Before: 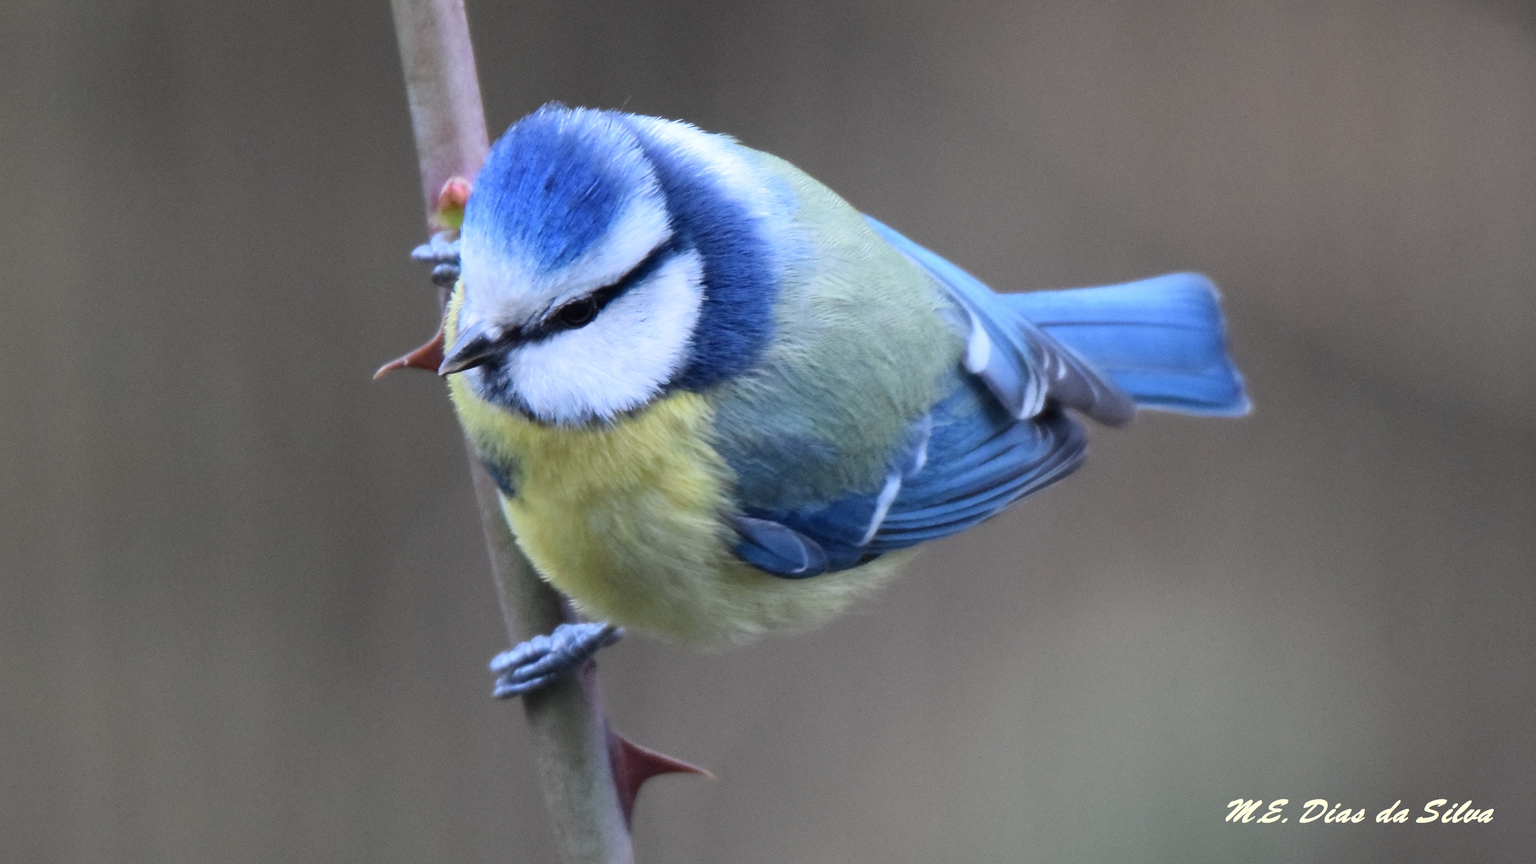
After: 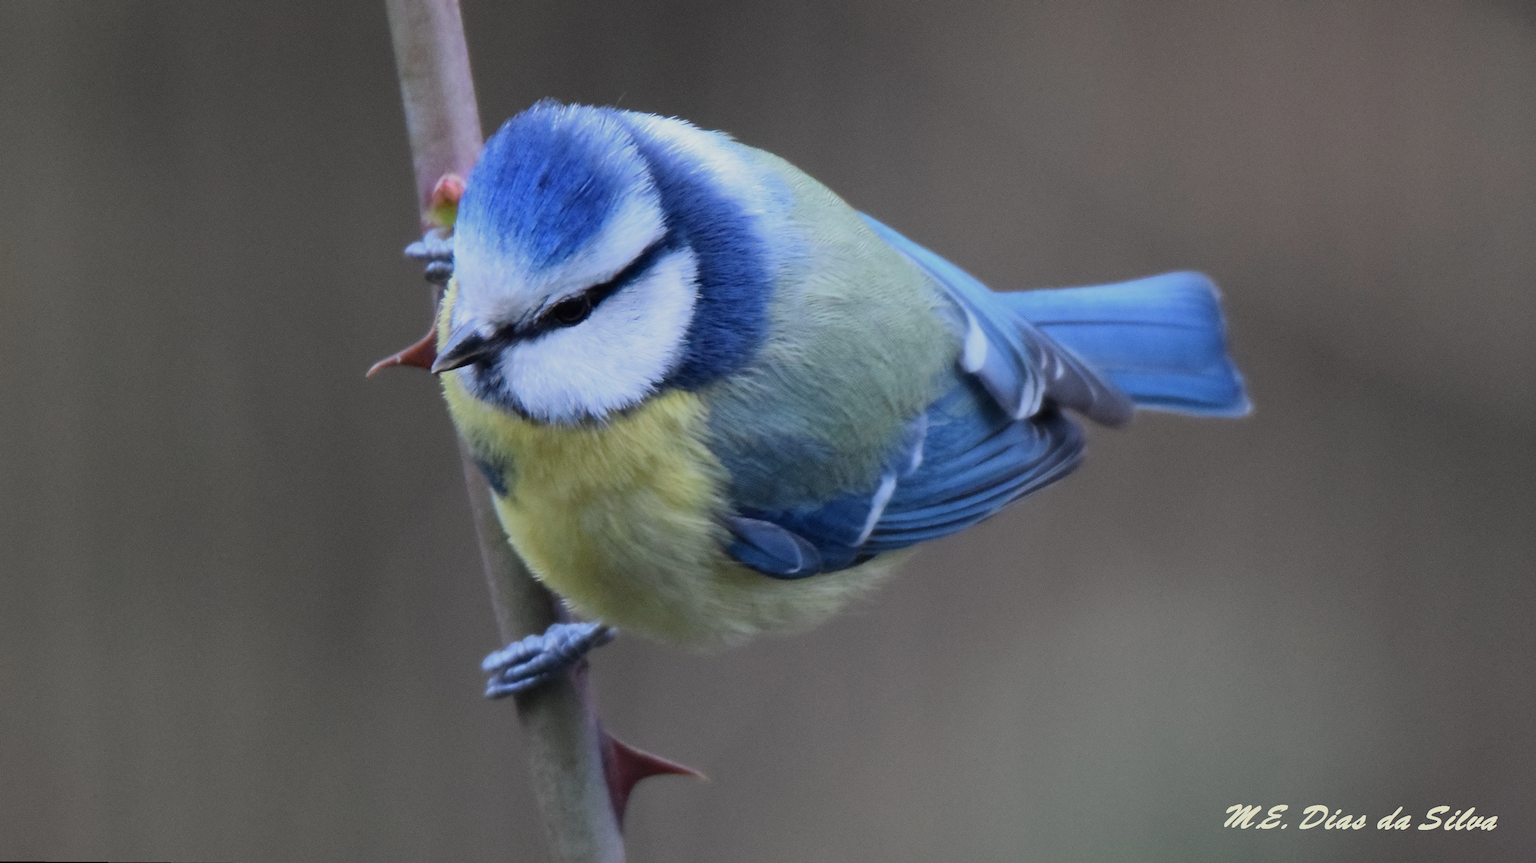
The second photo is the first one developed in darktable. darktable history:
exposure: exposure -0.462 EV, compensate highlight preservation false
rotate and perspective: rotation 0.192°, lens shift (horizontal) -0.015, crop left 0.005, crop right 0.996, crop top 0.006, crop bottom 0.99
